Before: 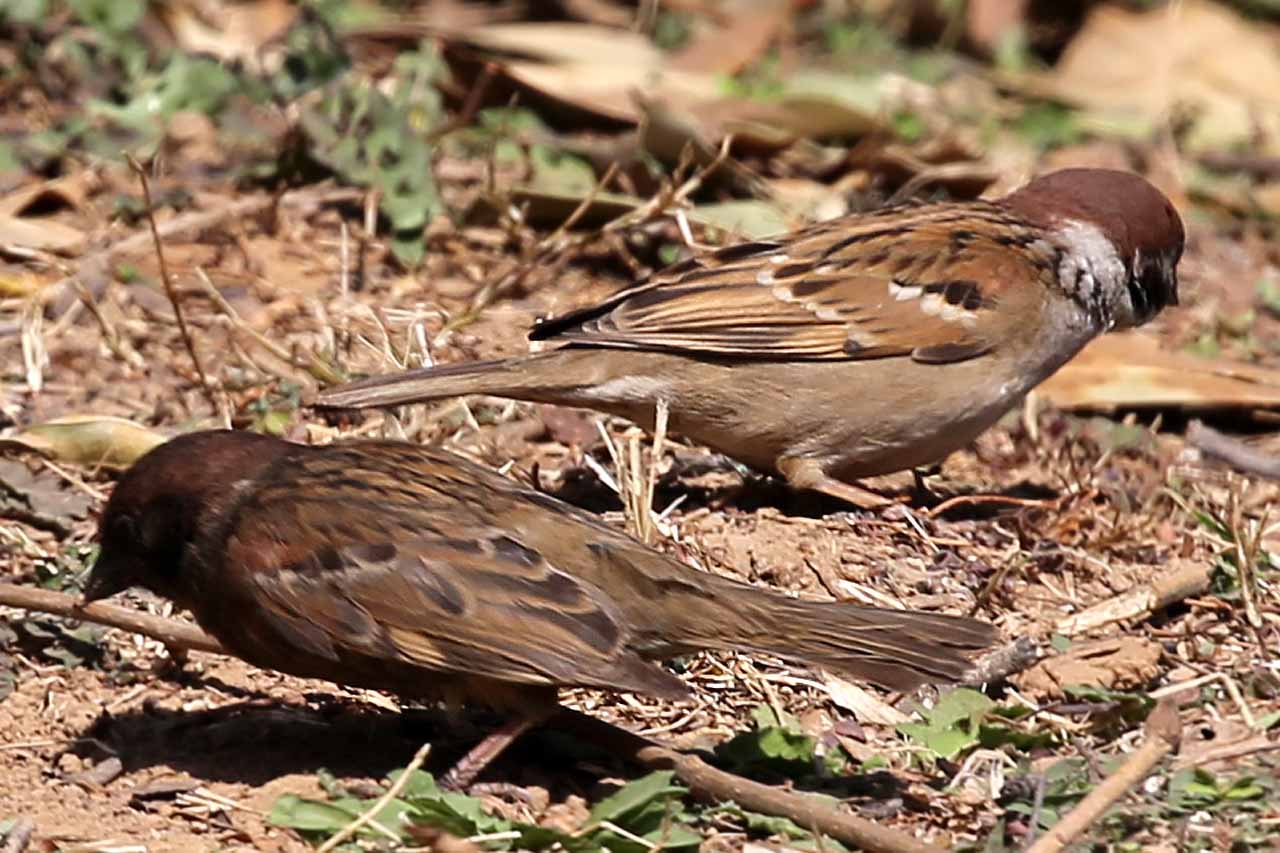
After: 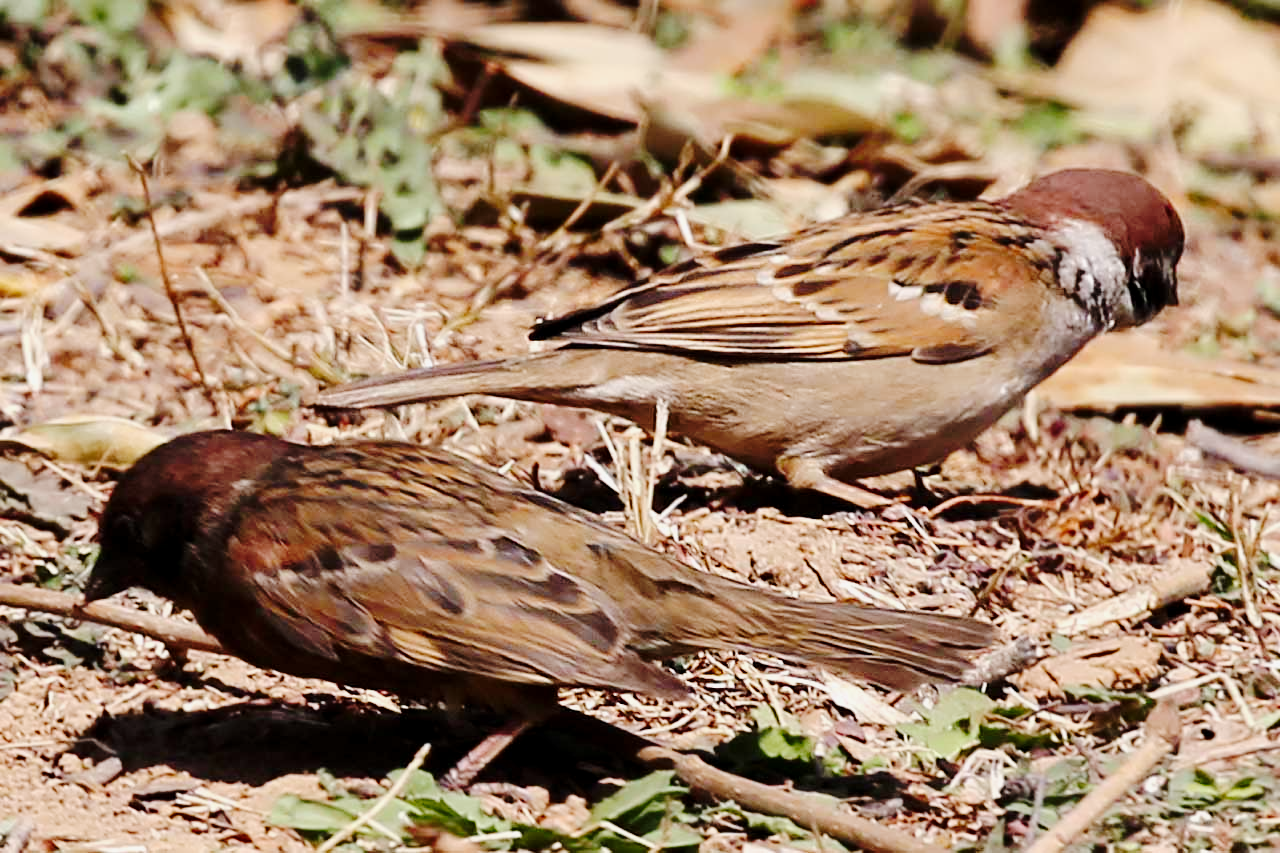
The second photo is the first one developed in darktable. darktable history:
tone curve: curves: ch0 [(0.014, 0) (0.13, 0.09) (0.227, 0.211) (0.33, 0.395) (0.494, 0.615) (0.662, 0.76) (0.795, 0.846) (1, 0.969)]; ch1 [(0, 0) (0.366, 0.367) (0.447, 0.416) (0.473, 0.484) (0.504, 0.502) (0.525, 0.518) (0.564, 0.601) (0.634, 0.66) (0.746, 0.804) (1, 1)]; ch2 [(0, 0) (0.333, 0.346) (0.375, 0.375) (0.424, 0.43) (0.476, 0.498) (0.496, 0.505) (0.517, 0.522) (0.548, 0.548) (0.579, 0.618) (0.651, 0.674) (0.688, 0.728) (1, 1)], preserve colors none
